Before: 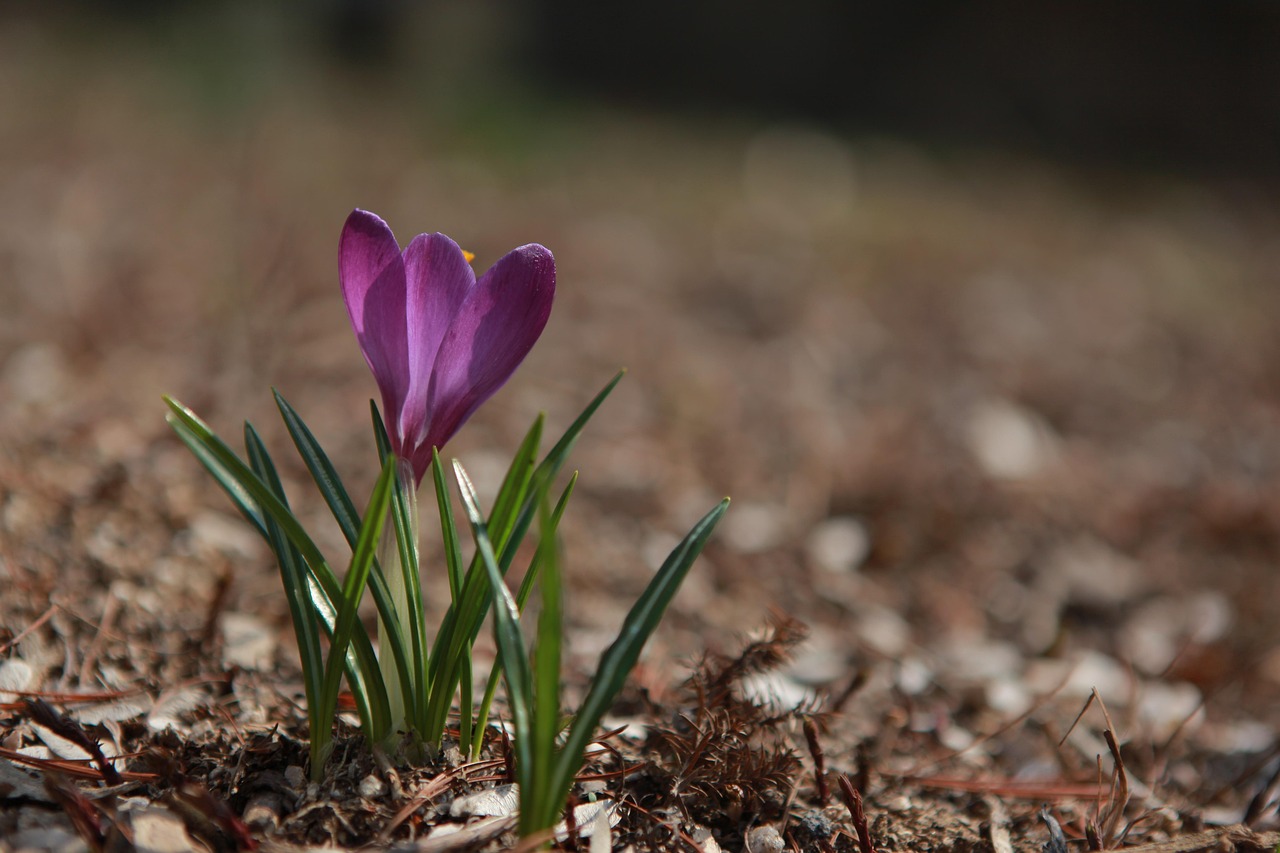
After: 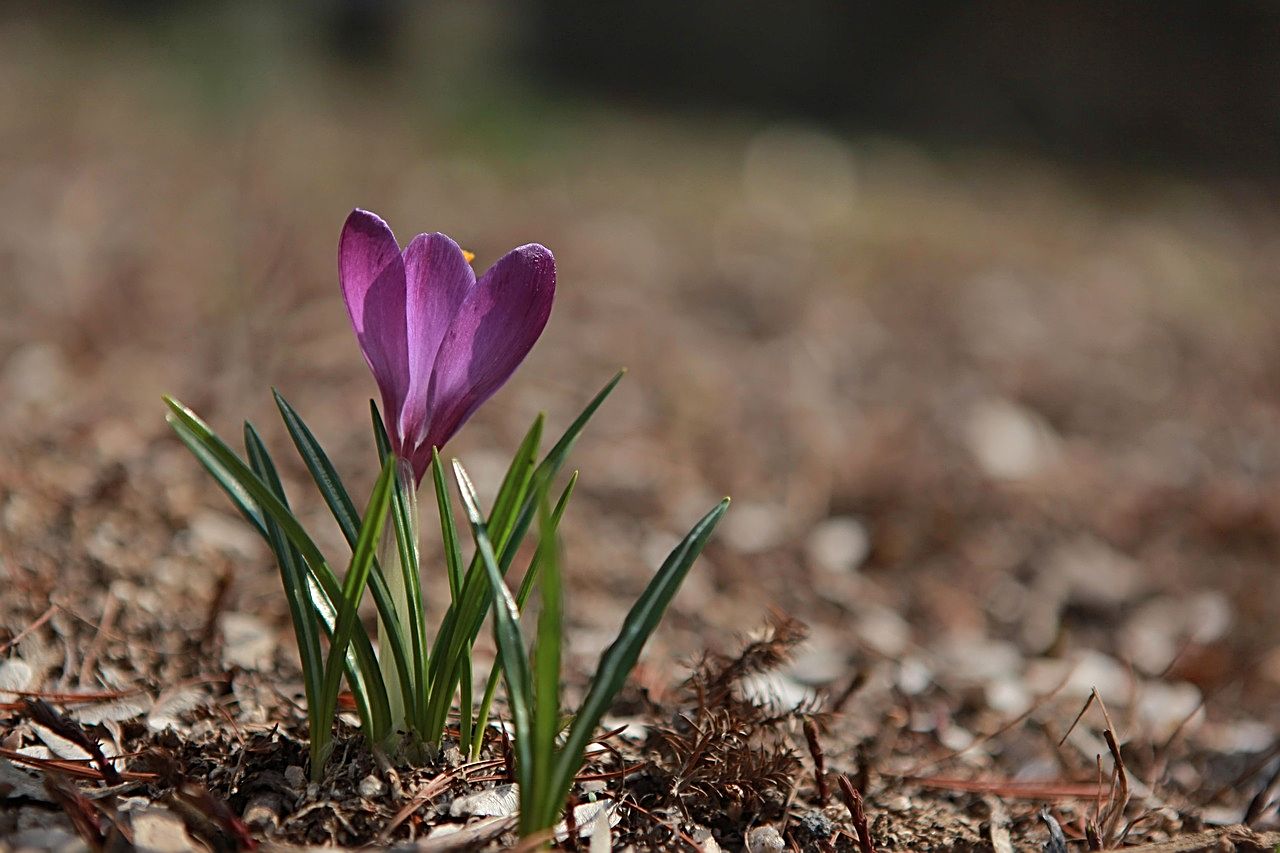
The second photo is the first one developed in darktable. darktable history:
color zones: curves: ch0 [(0, 0.5) (0.143, 0.5) (0.286, 0.5) (0.429, 0.5) (0.62, 0.489) (0.714, 0.445) (0.844, 0.496) (1, 0.5)]; ch1 [(0, 0.5) (0.143, 0.5) (0.286, 0.5) (0.429, 0.5) (0.571, 0.5) (0.714, 0.523) (0.857, 0.5) (1, 0.5)]
shadows and highlights: radius 264.75, soften with gaussian
sharpen: radius 2.543, amount 0.636
